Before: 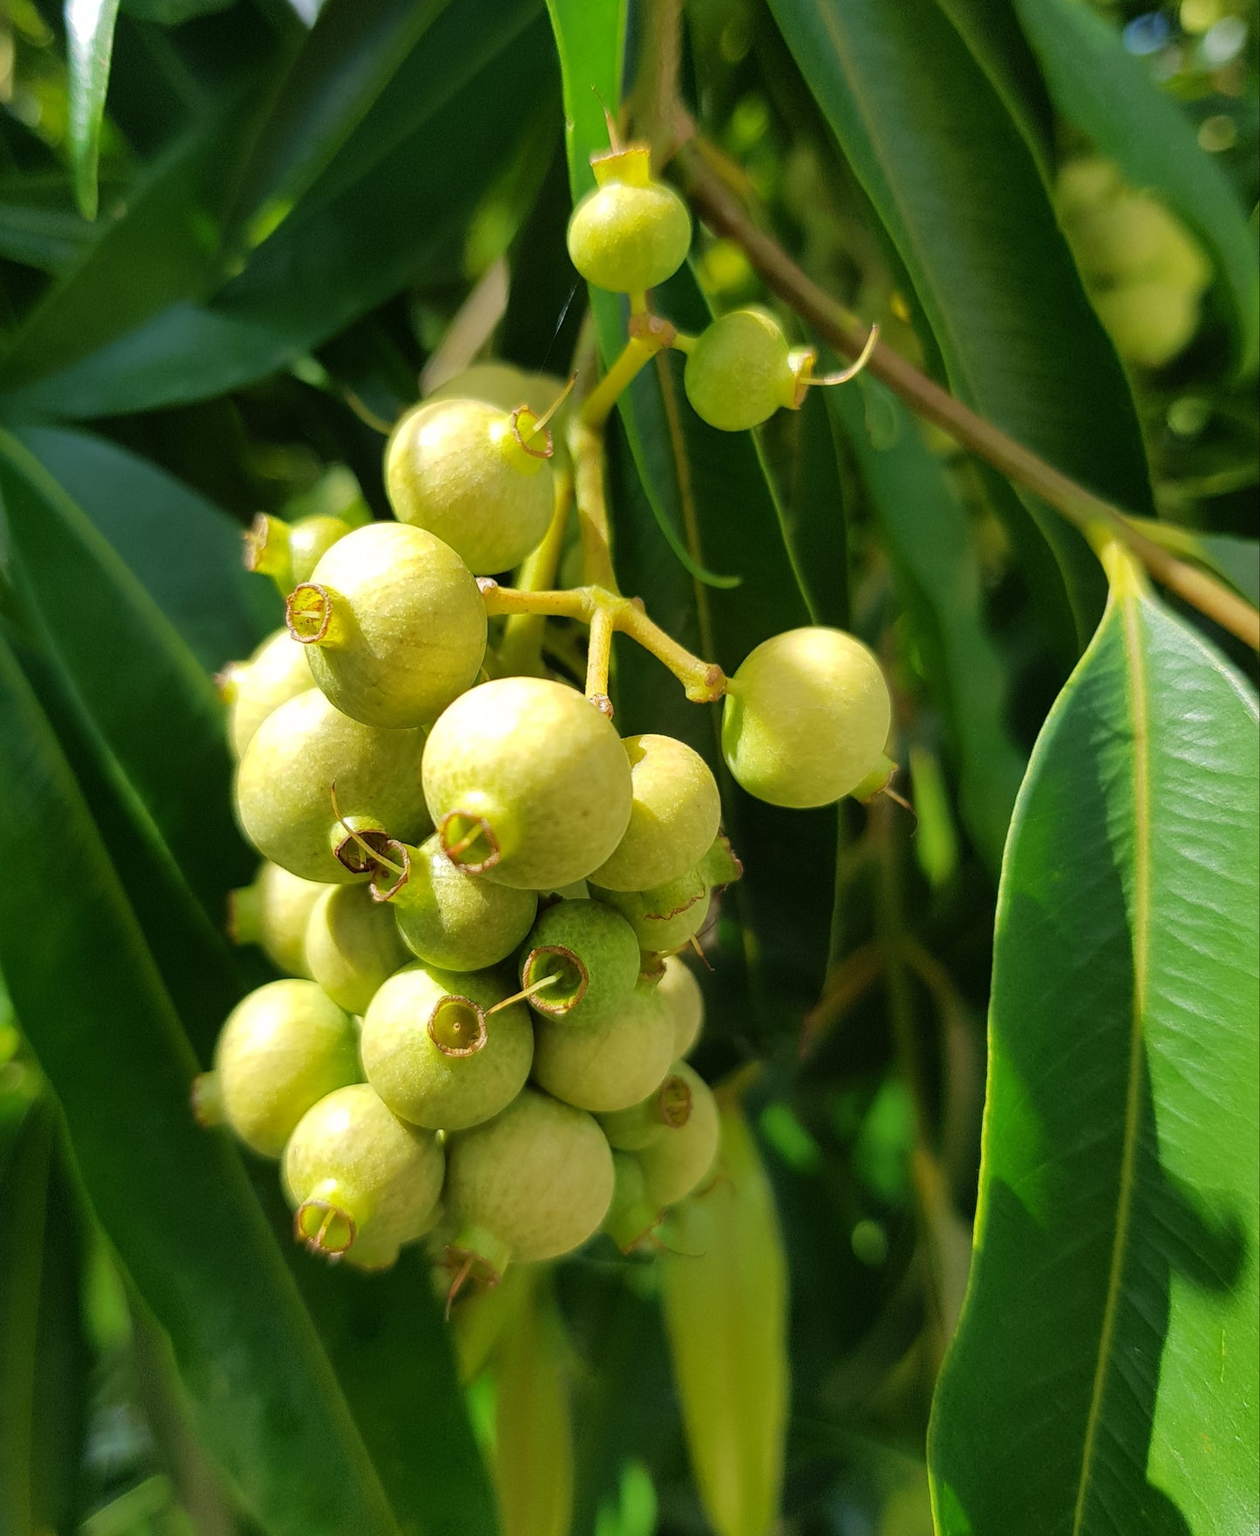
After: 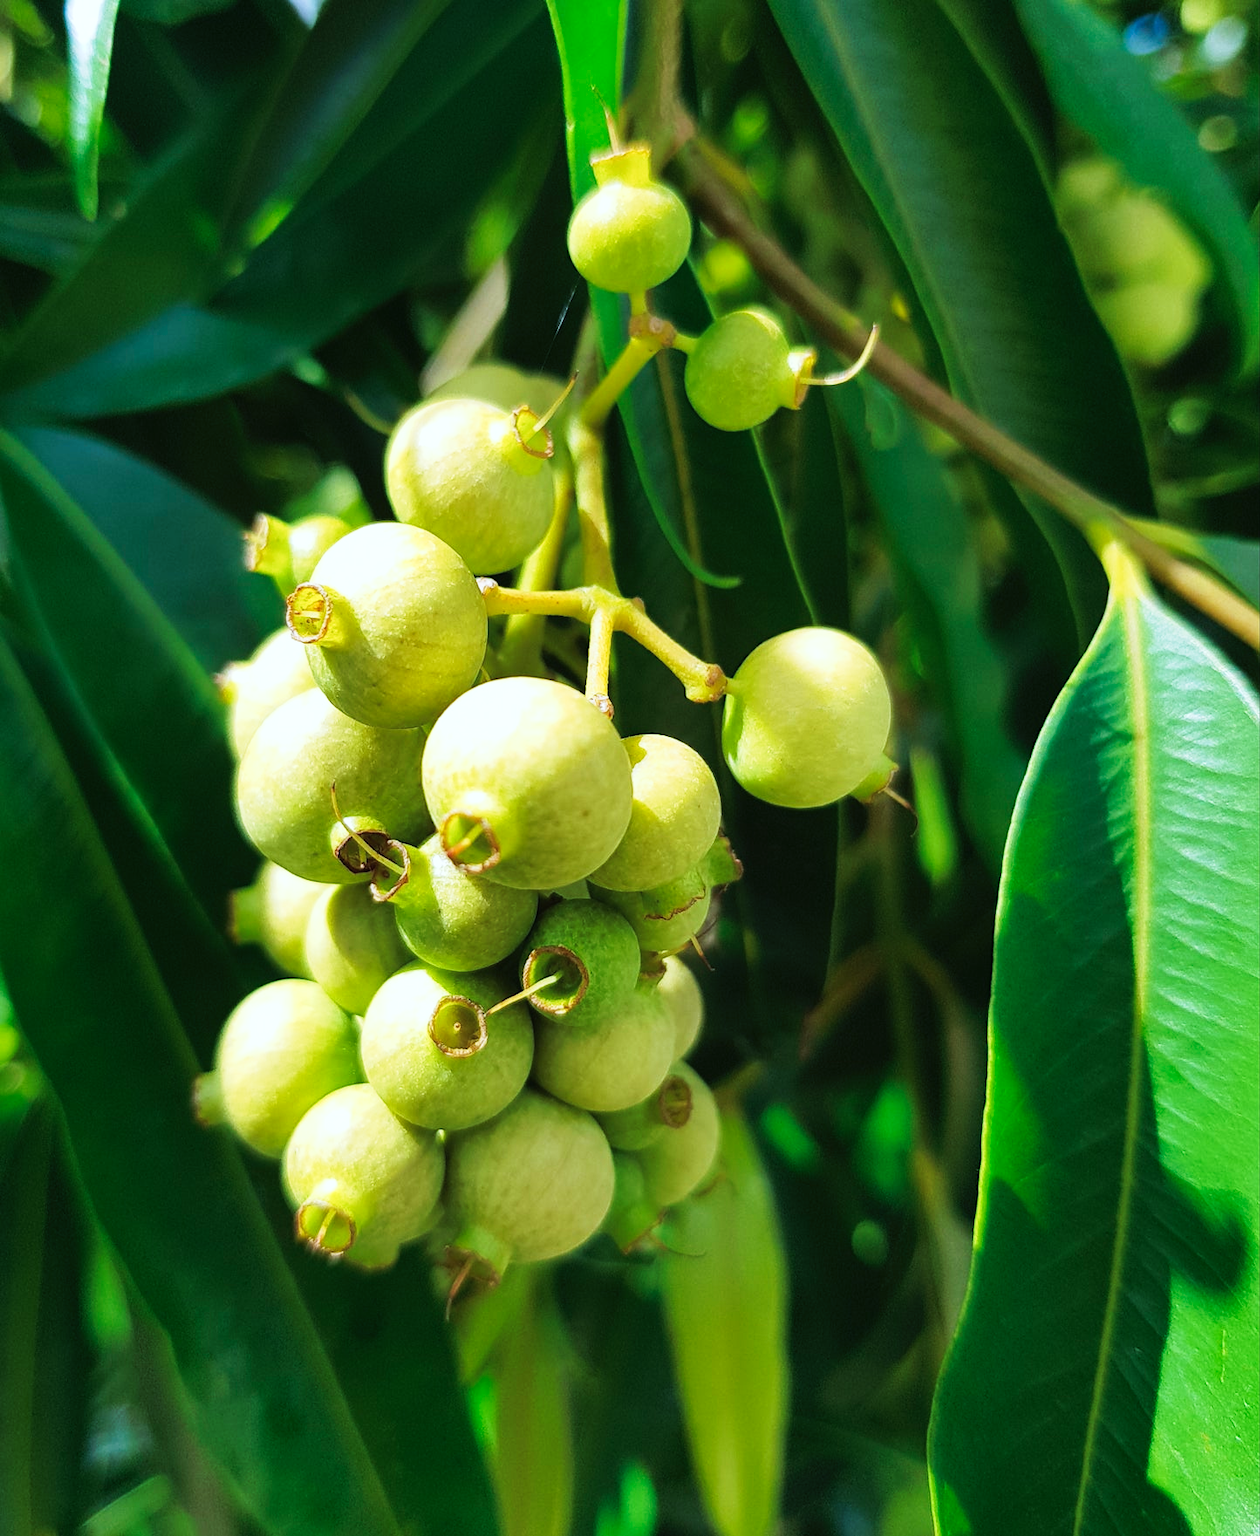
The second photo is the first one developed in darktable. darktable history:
tone curve: curves: ch0 [(0, 0) (0.003, 0.011) (0.011, 0.019) (0.025, 0.03) (0.044, 0.045) (0.069, 0.061) (0.1, 0.085) (0.136, 0.119) (0.177, 0.159) (0.224, 0.205) (0.277, 0.261) (0.335, 0.329) (0.399, 0.407) (0.468, 0.508) (0.543, 0.606) (0.623, 0.71) (0.709, 0.815) (0.801, 0.903) (0.898, 0.957) (1, 1)], preserve colors none
color calibration: x 0.38, y 0.39, temperature 4085.34 K
